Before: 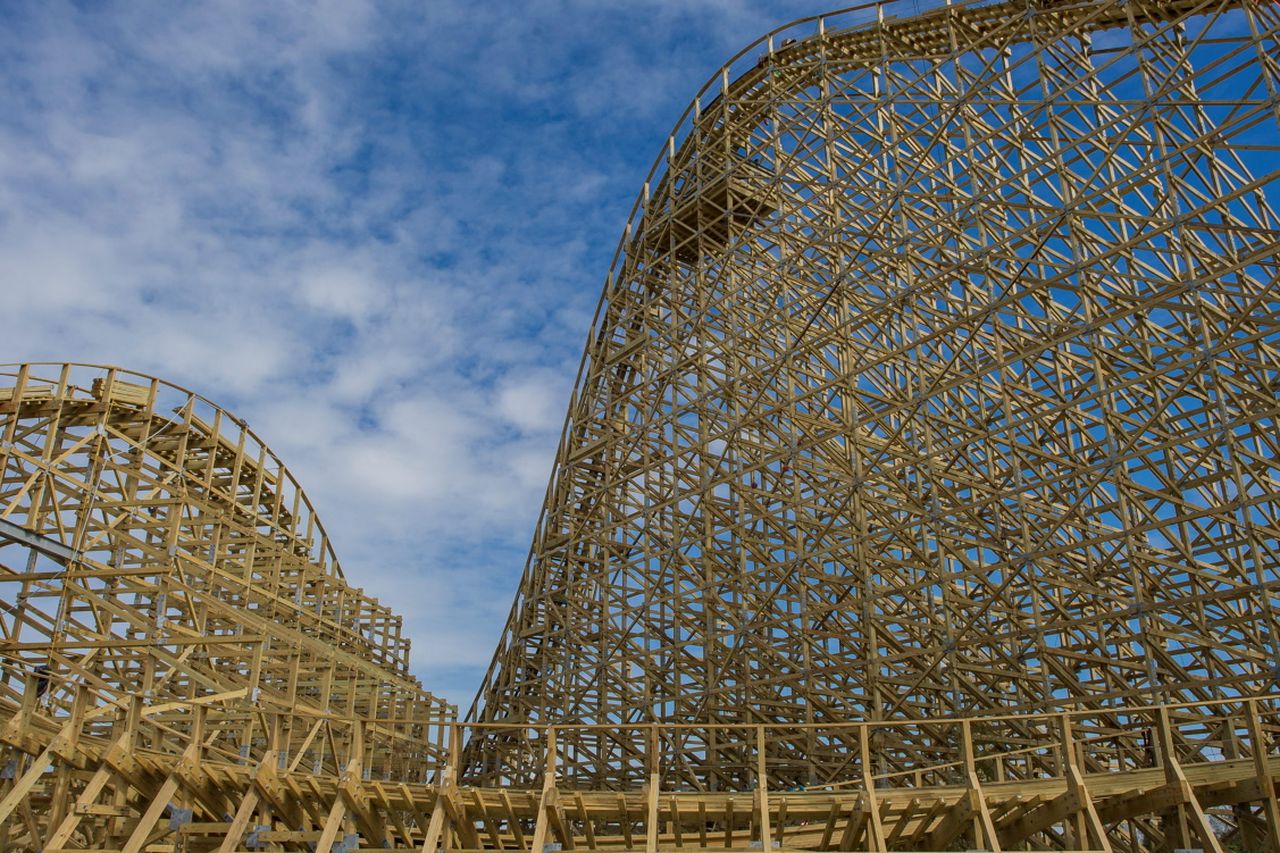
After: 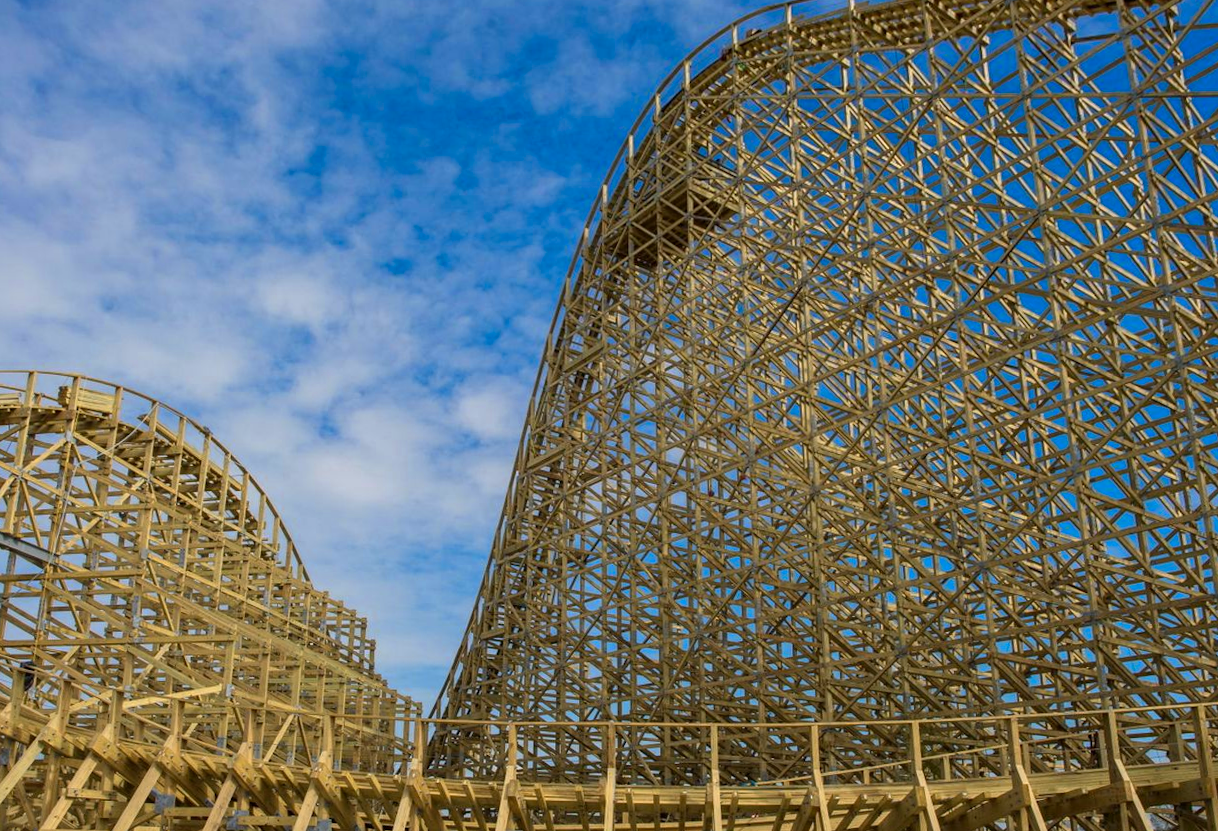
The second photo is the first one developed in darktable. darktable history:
rotate and perspective: rotation 0.074°, lens shift (vertical) 0.096, lens shift (horizontal) -0.041, crop left 0.043, crop right 0.952, crop top 0.024, crop bottom 0.979
color zones: curves: ch0 [(0.099, 0.624) (0.257, 0.596) (0.384, 0.376) (0.529, 0.492) (0.697, 0.564) (0.768, 0.532) (0.908, 0.644)]; ch1 [(0.112, 0.564) (0.254, 0.612) (0.432, 0.676) (0.592, 0.456) (0.743, 0.684) (0.888, 0.536)]; ch2 [(0.25, 0.5) (0.469, 0.36) (0.75, 0.5)]
